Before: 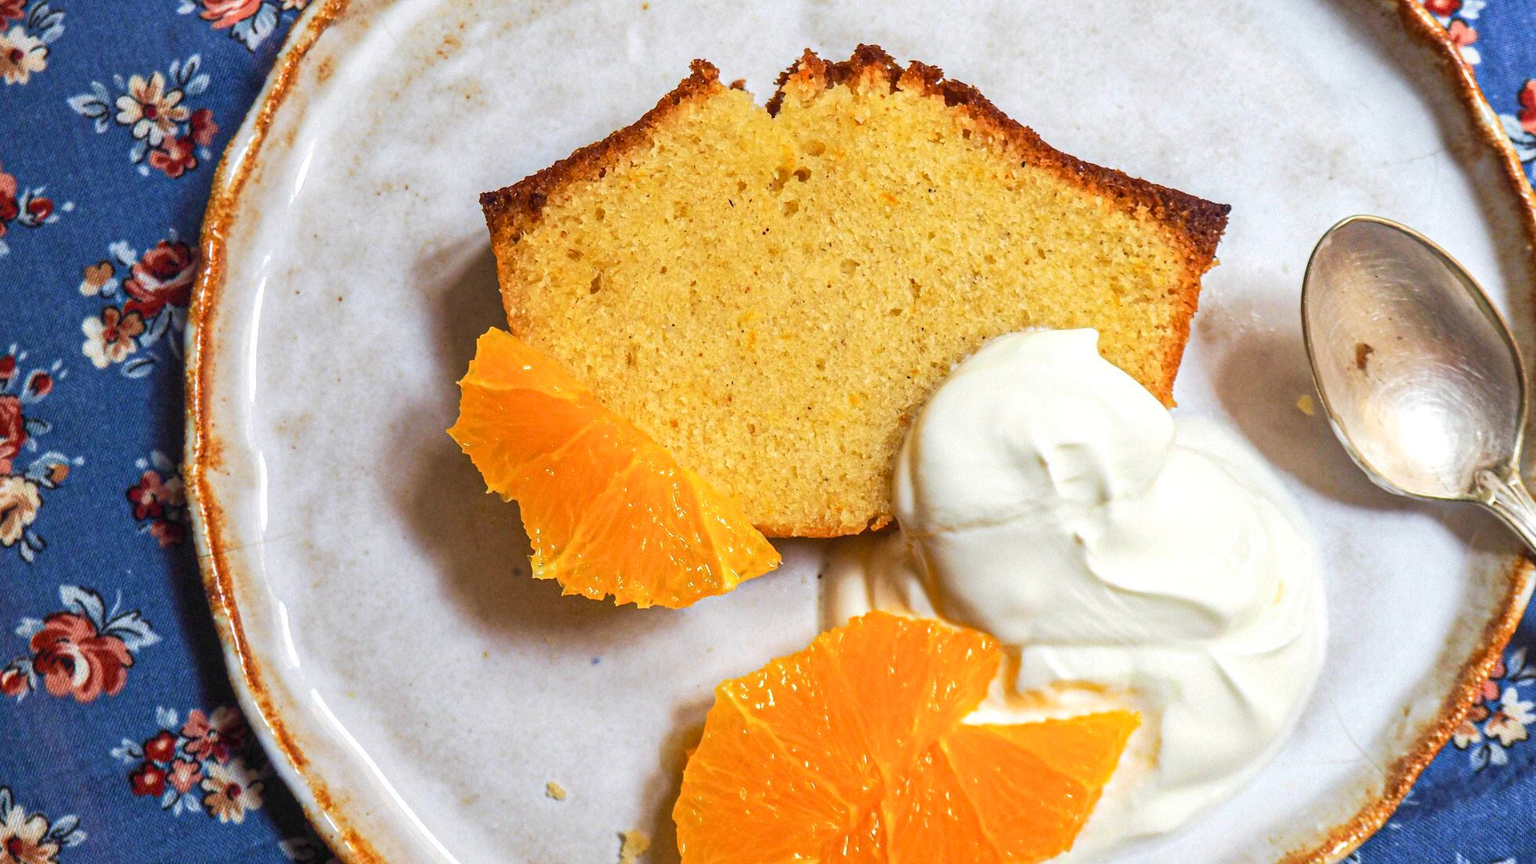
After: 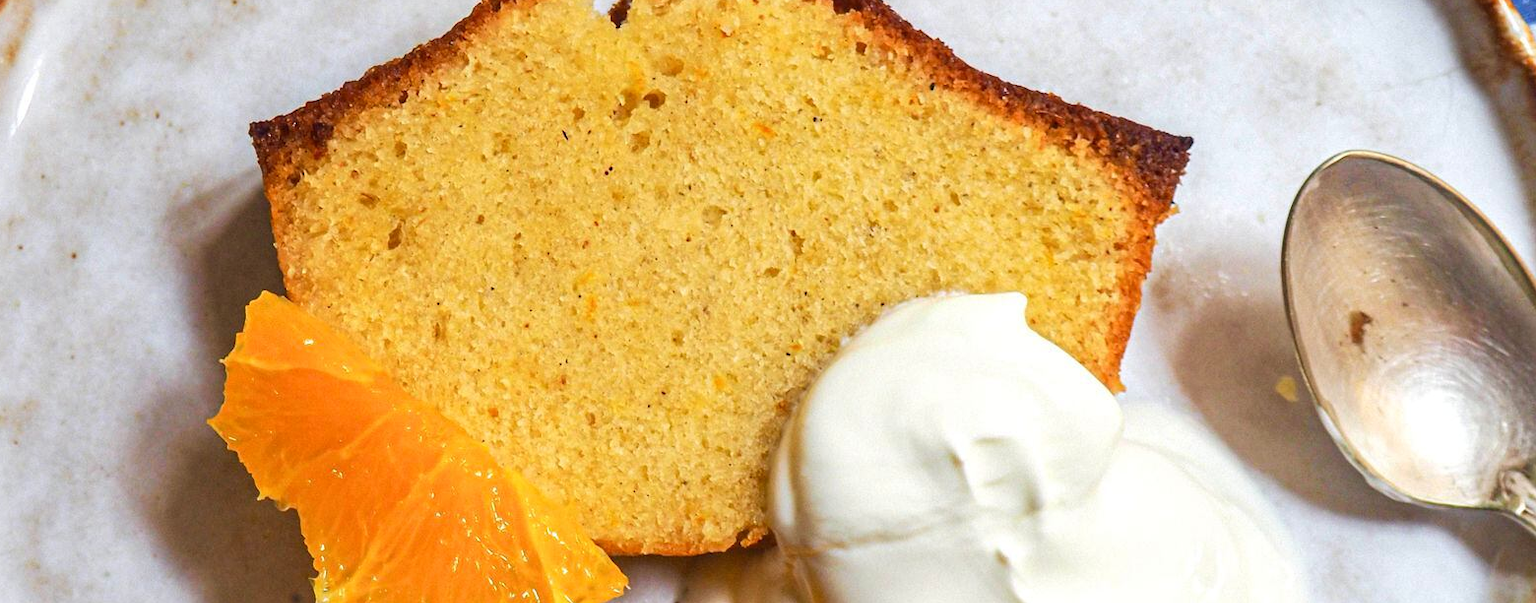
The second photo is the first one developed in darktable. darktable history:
crop: left 18.326%, top 11.088%, right 2.065%, bottom 33.328%
